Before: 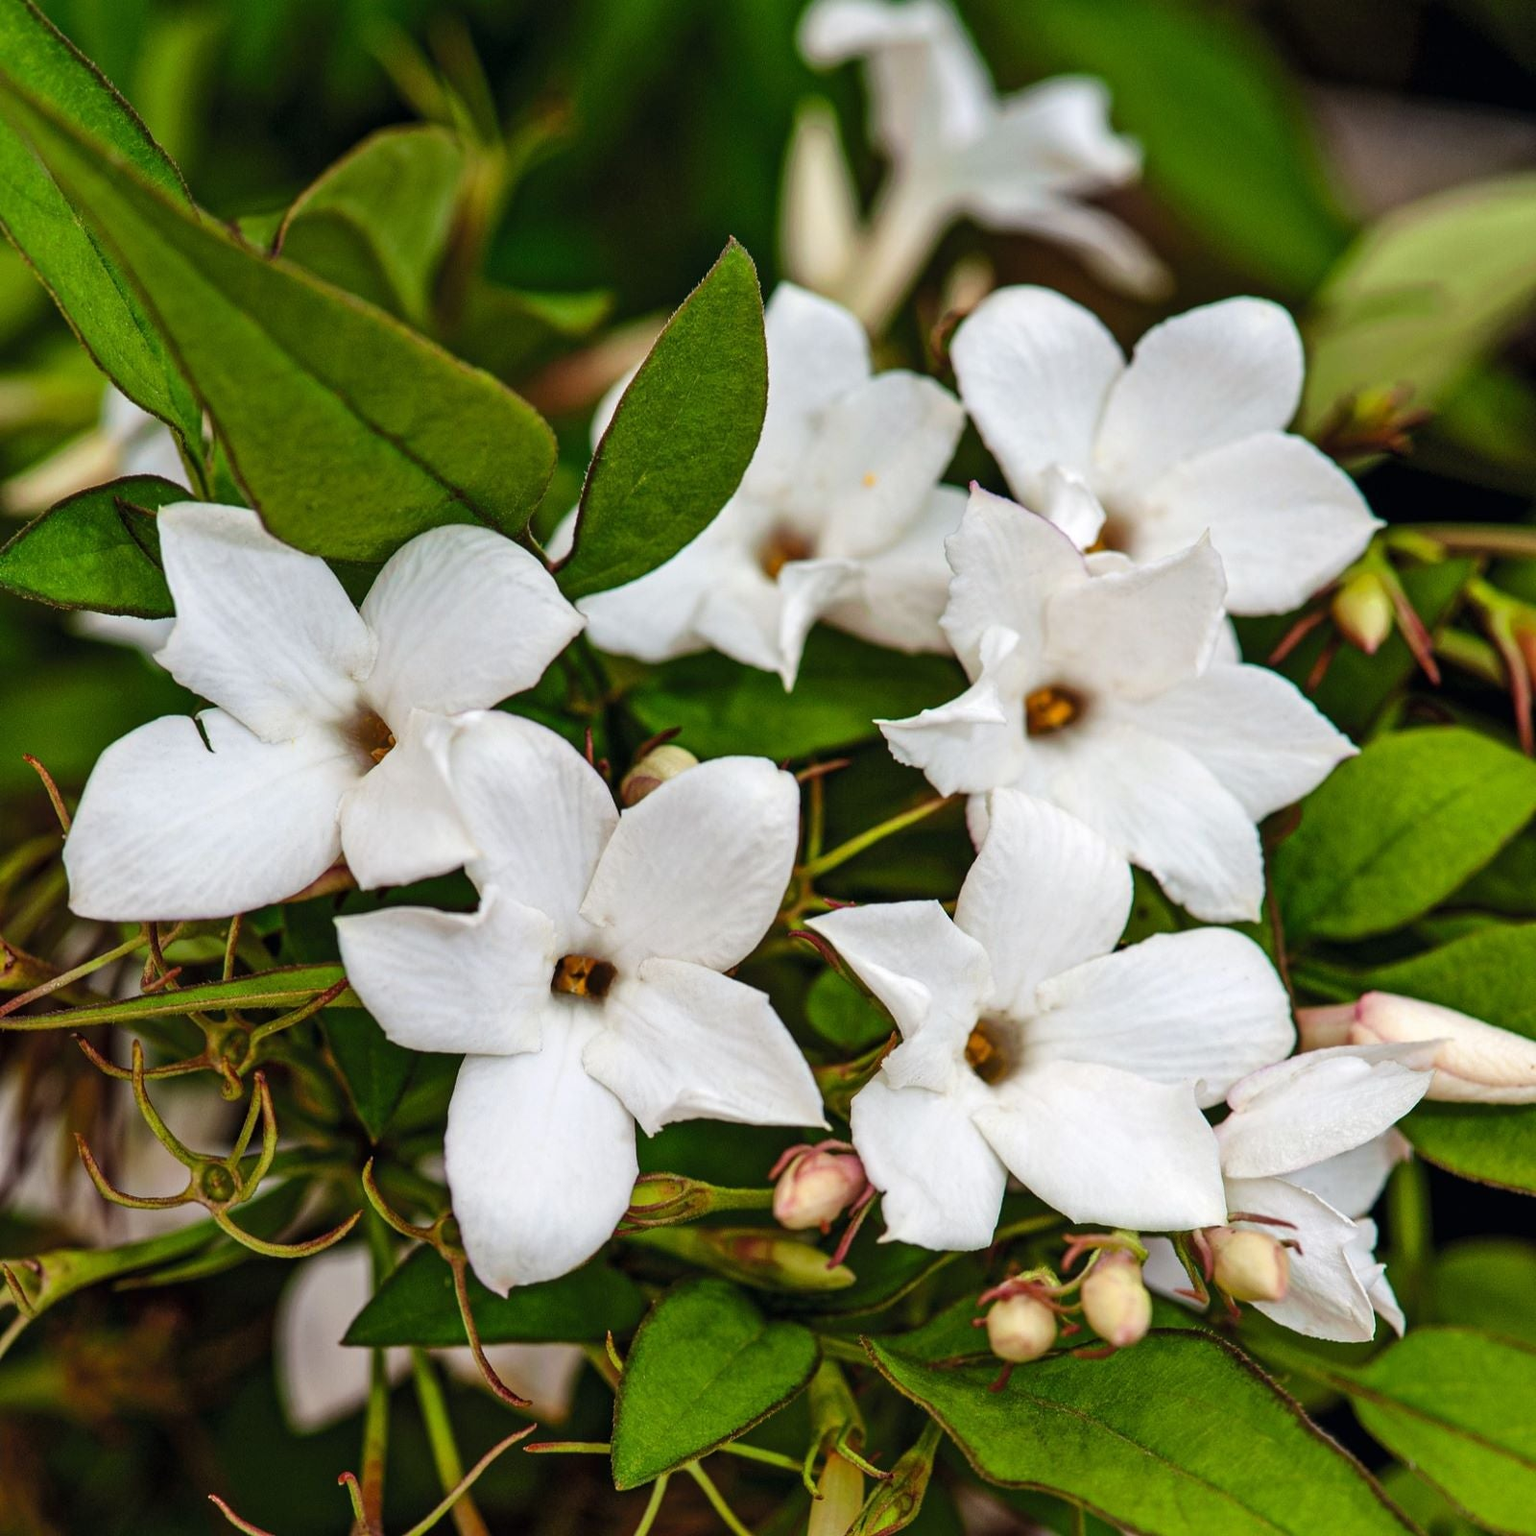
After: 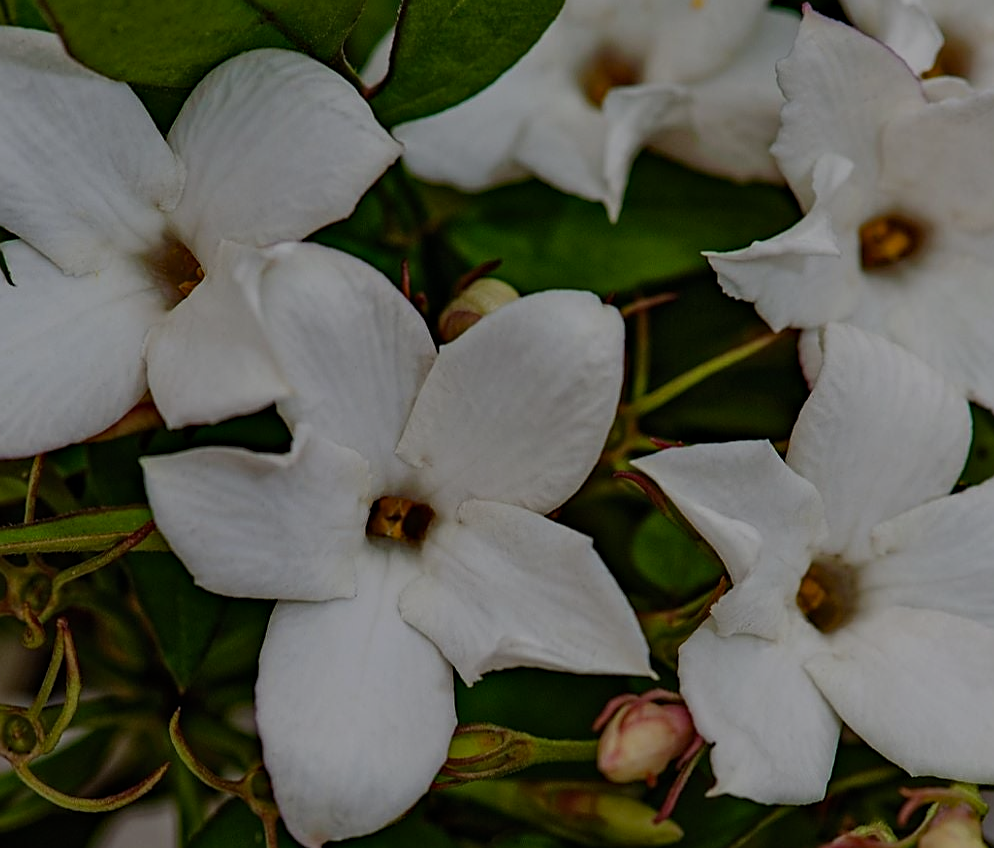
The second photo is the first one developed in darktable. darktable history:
exposure: exposure -1.552 EV, compensate highlight preservation false
sharpen: on, module defaults
crop: left 13.046%, top 31.169%, right 24.785%, bottom 15.805%
haze removal: strength 0.426, compatibility mode true, adaptive false
